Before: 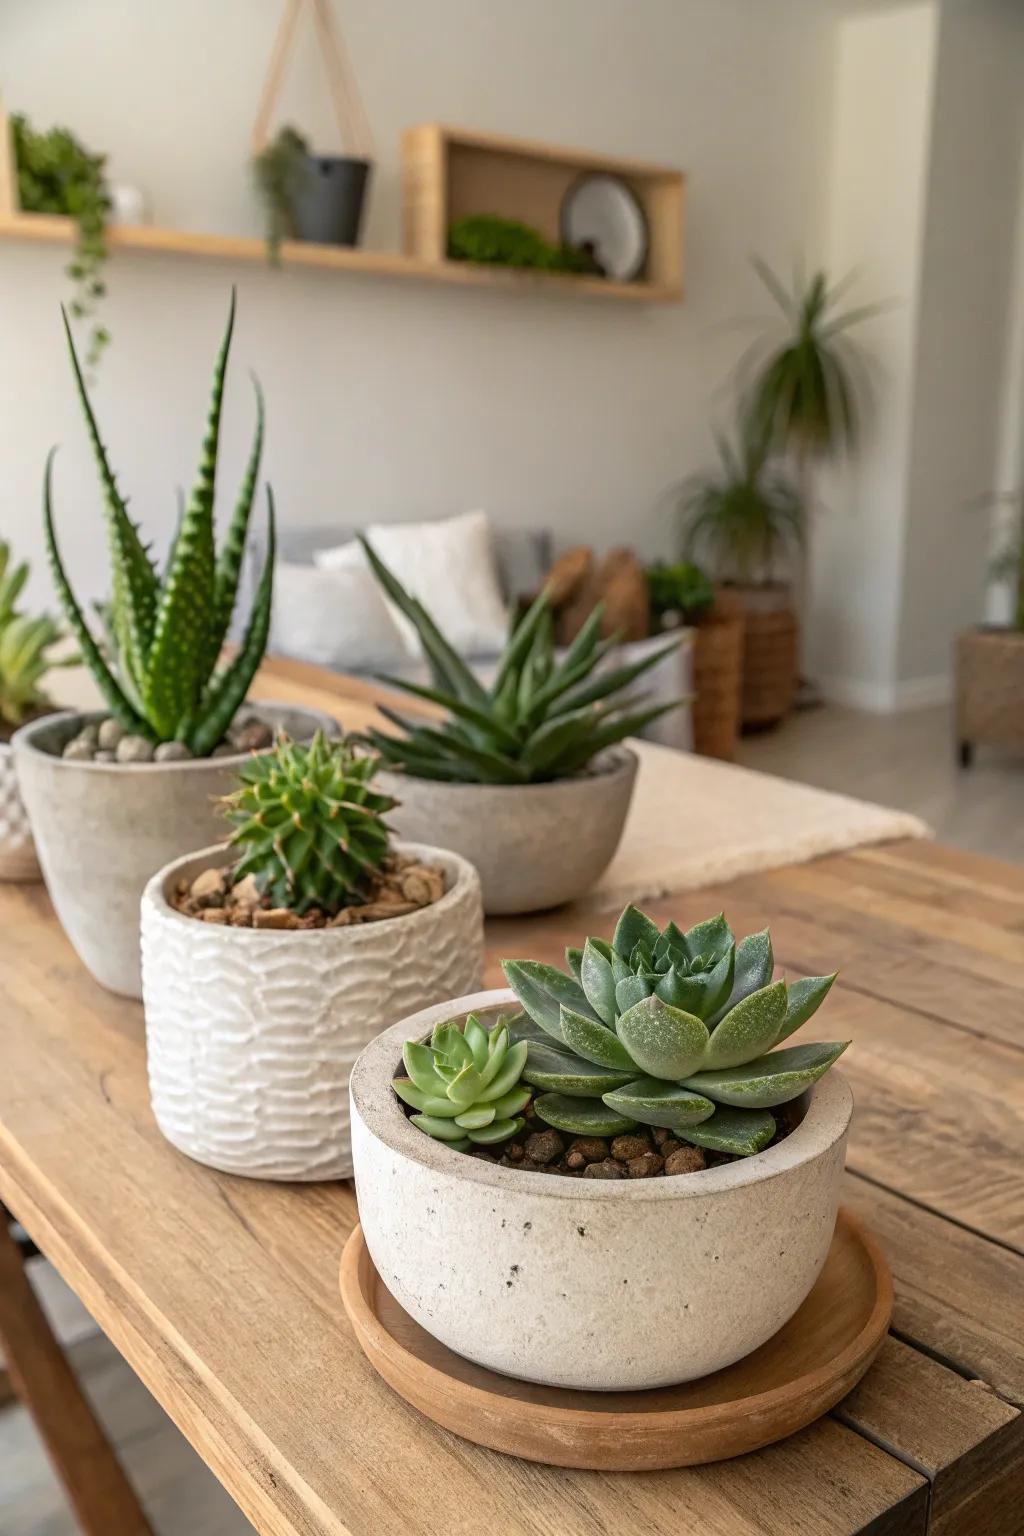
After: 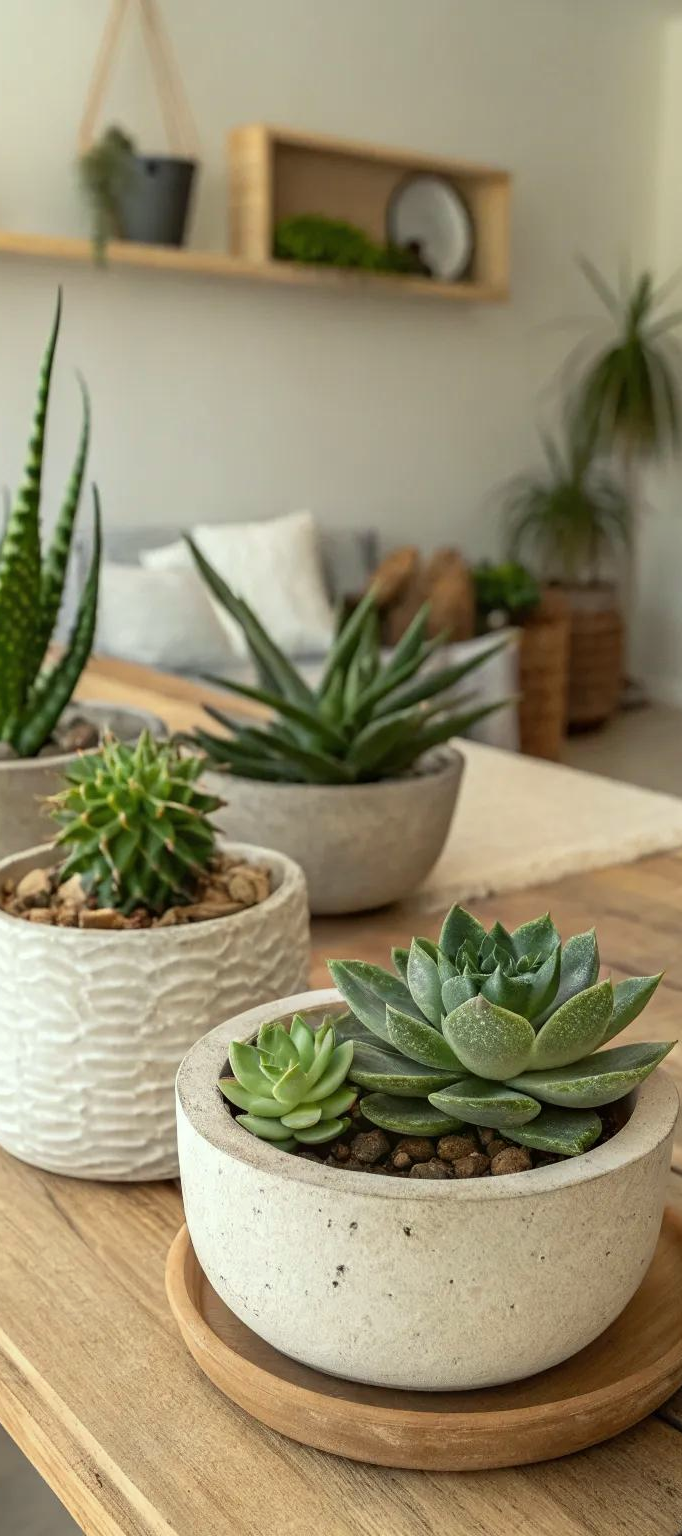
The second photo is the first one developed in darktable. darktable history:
crop: left 17.039%, right 16.313%
color correction: highlights a* -4.78, highlights b* 5.04, saturation 0.943
